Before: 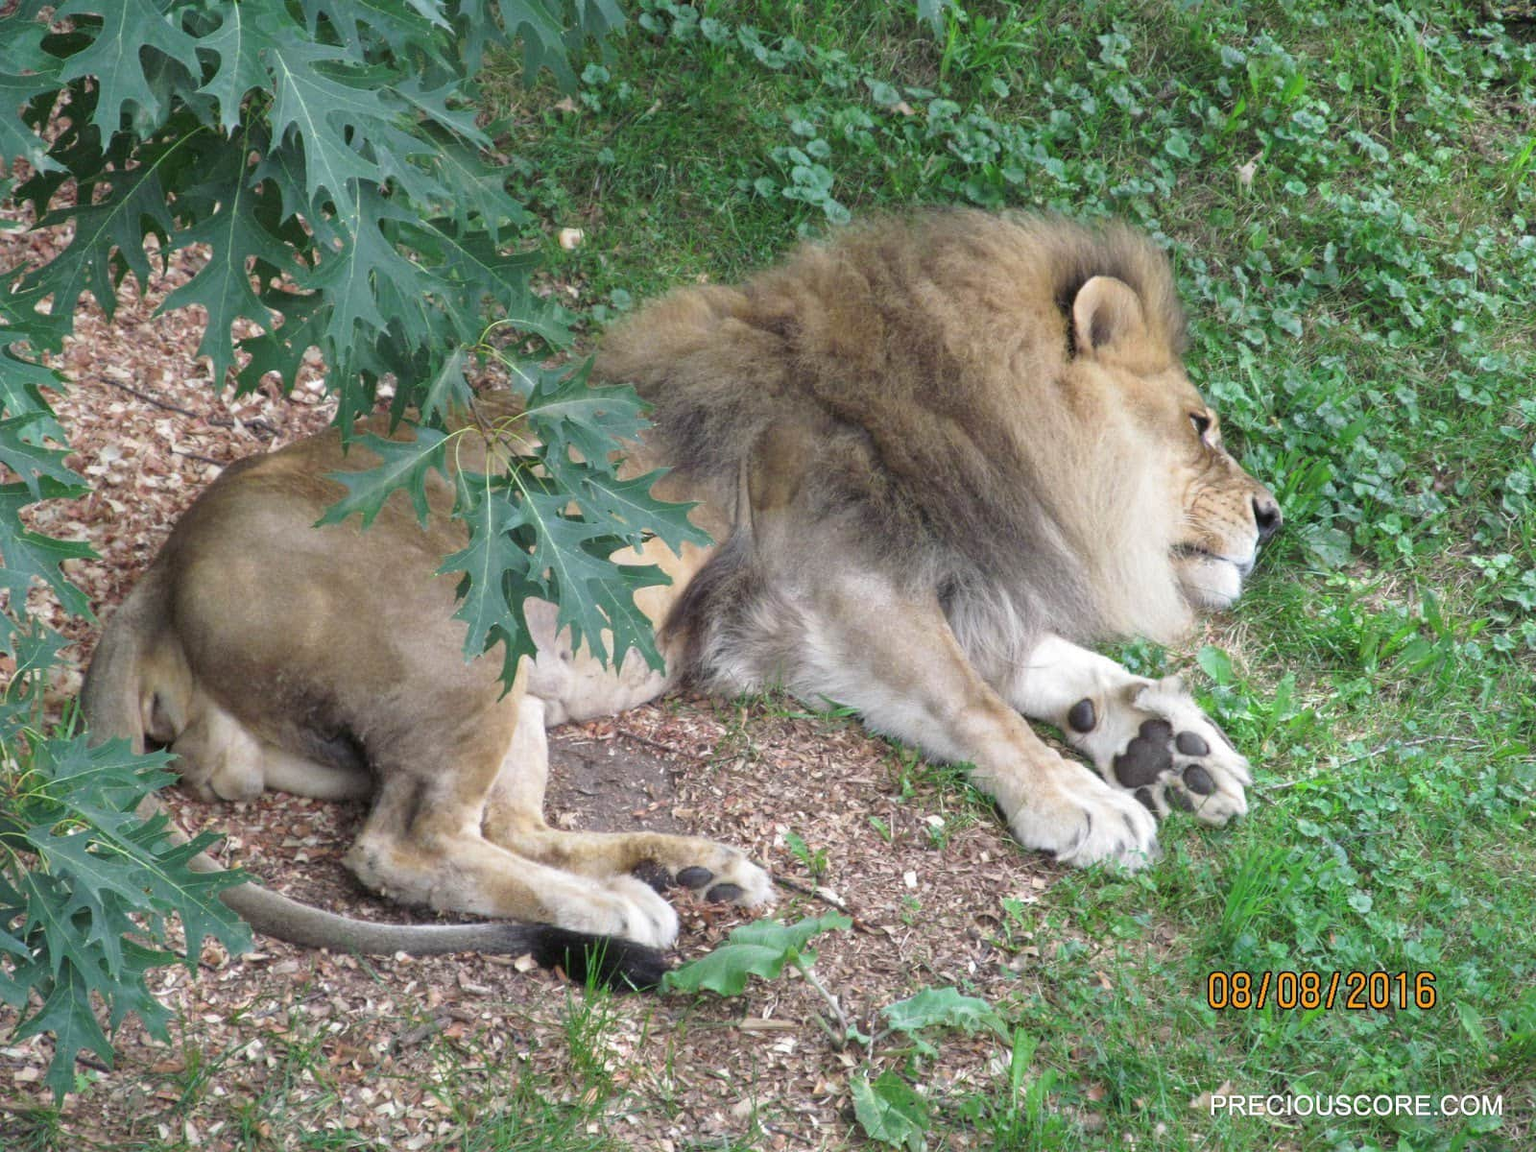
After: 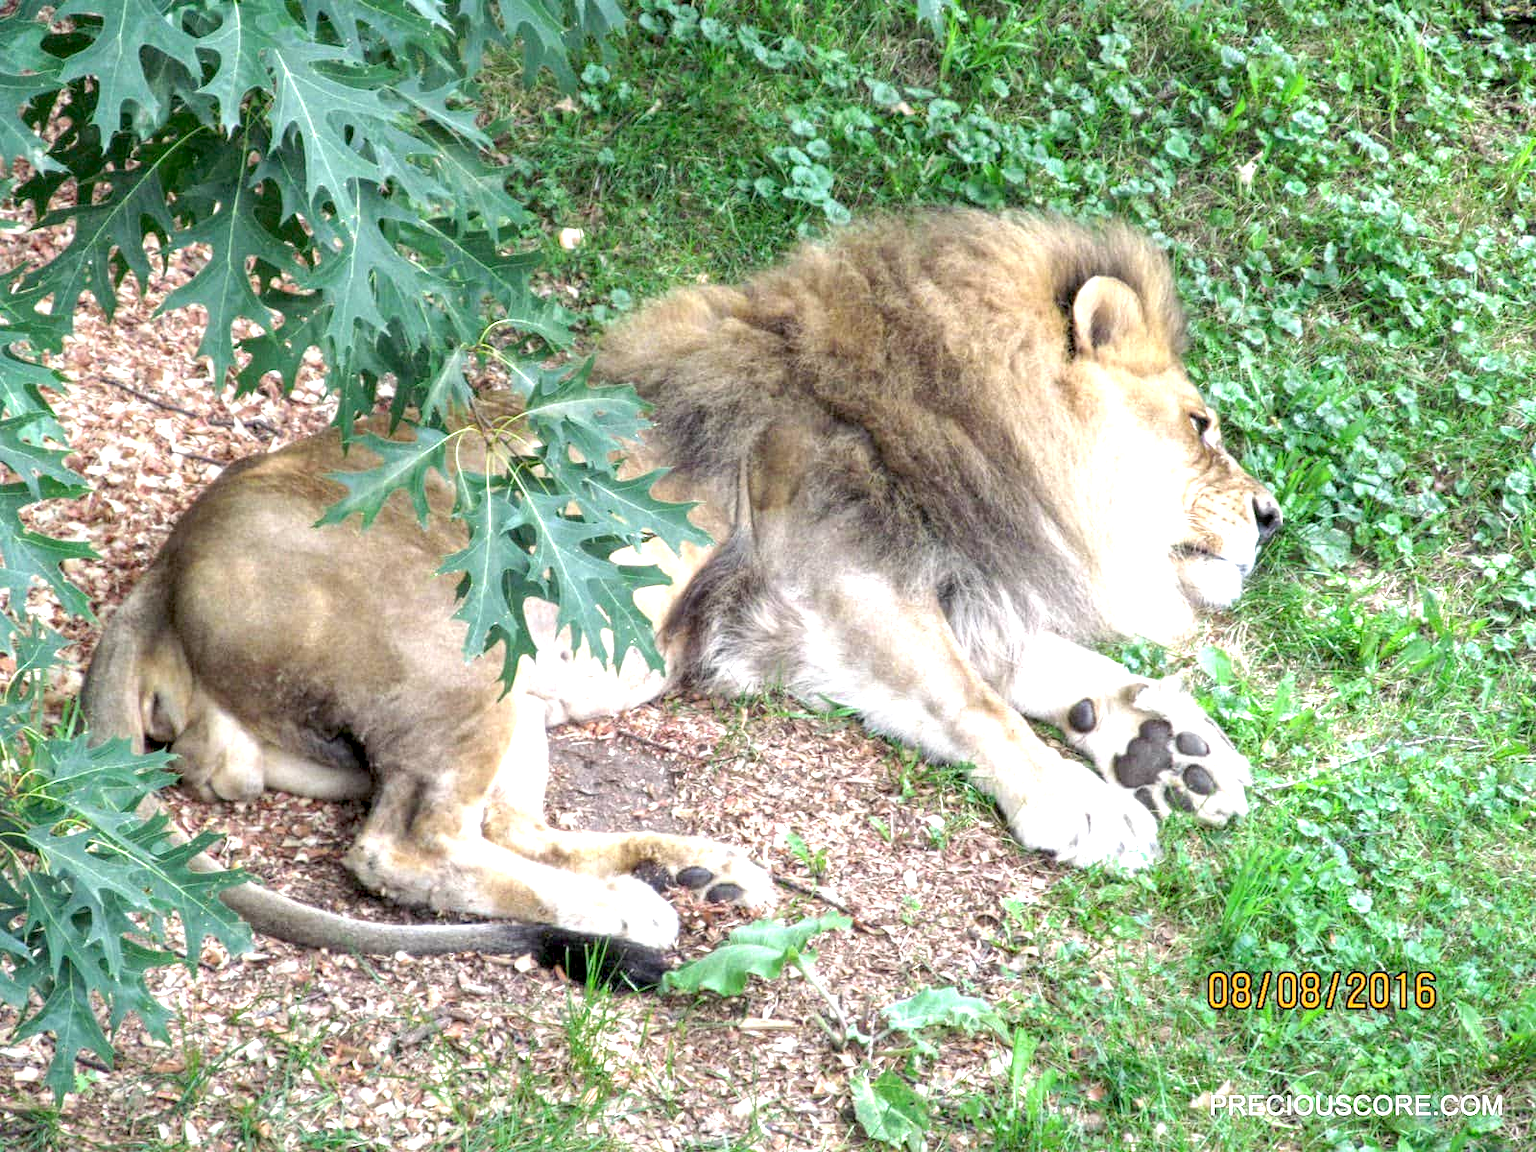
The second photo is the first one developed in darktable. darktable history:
exposure: black level correction 0.01, exposure 1 EV, compensate highlight preservation false
local contrast: detail 130%
